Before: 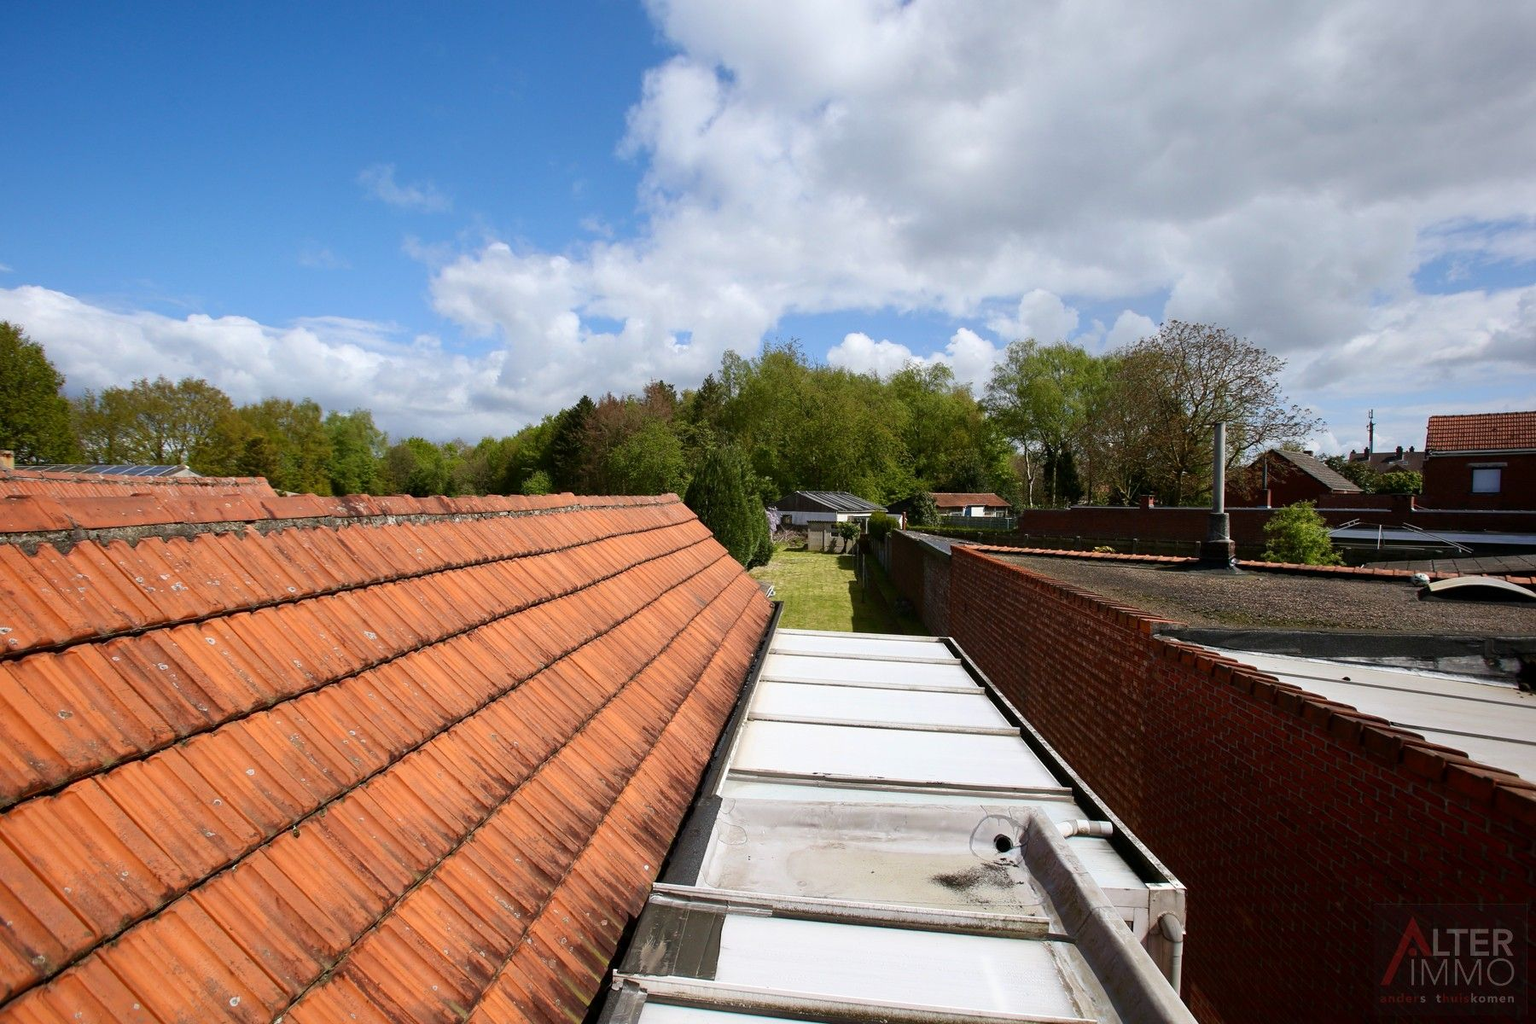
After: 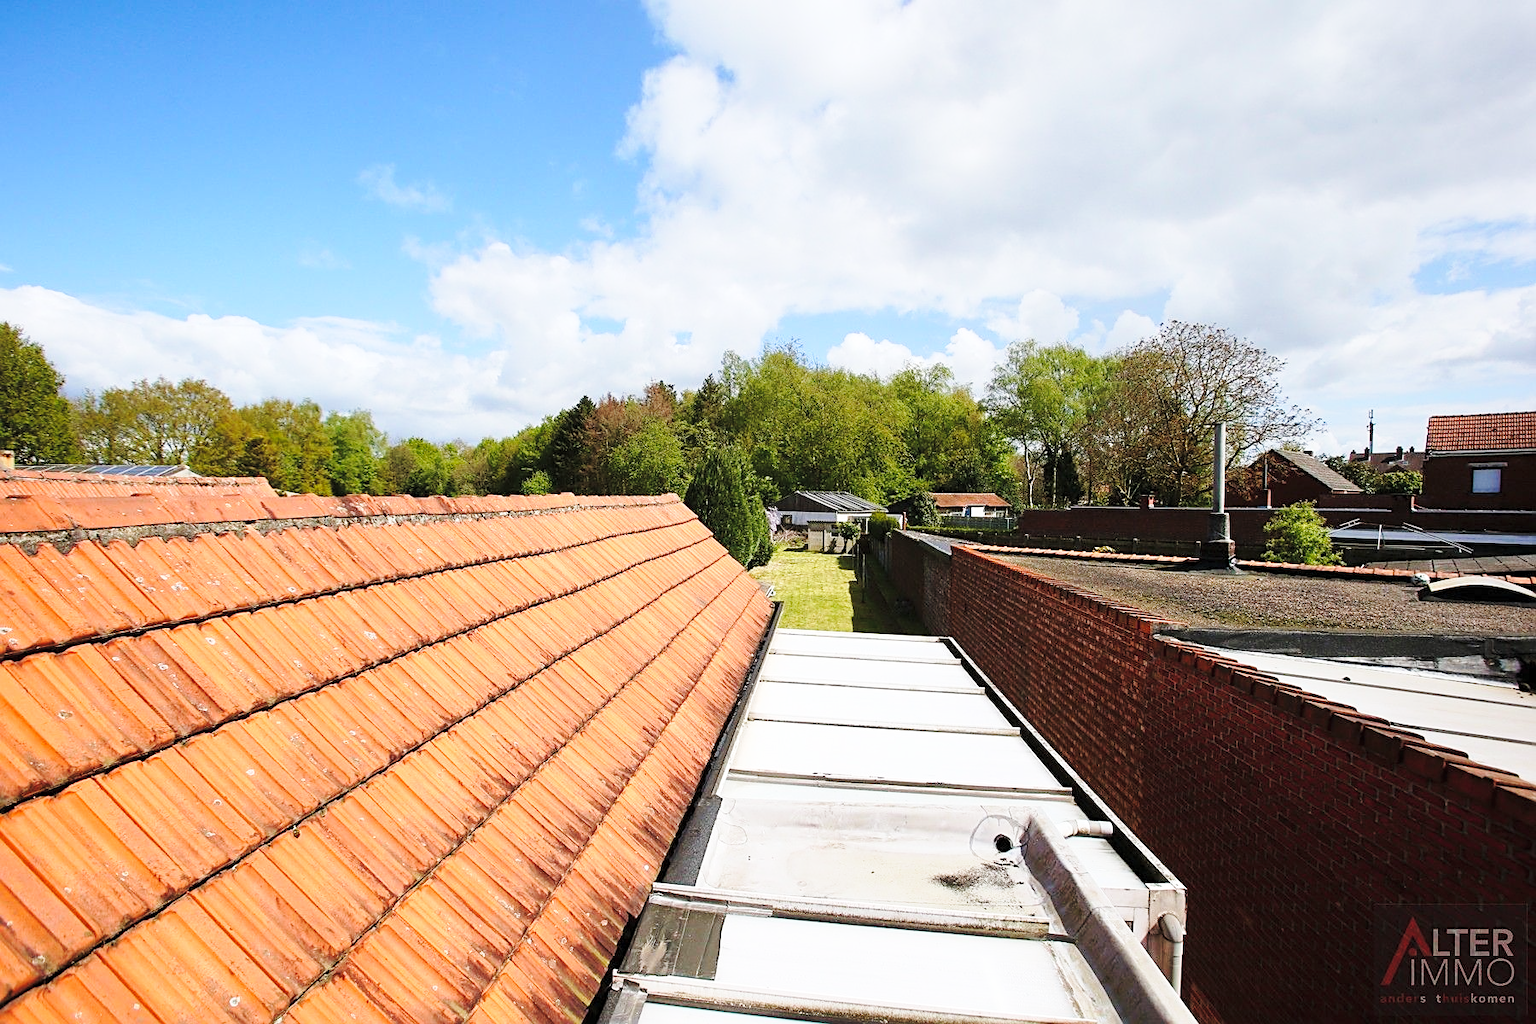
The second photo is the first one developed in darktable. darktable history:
base curve: curves: ch0 [(0, 0) (0.028, 0.03) (0.121, 0.232) (0.46, 0.748) (0.859, 0.968) (1, 1)], preserve colors none
sharpen: on, module defaults
contrast brightness saturation: brightness 0.132
